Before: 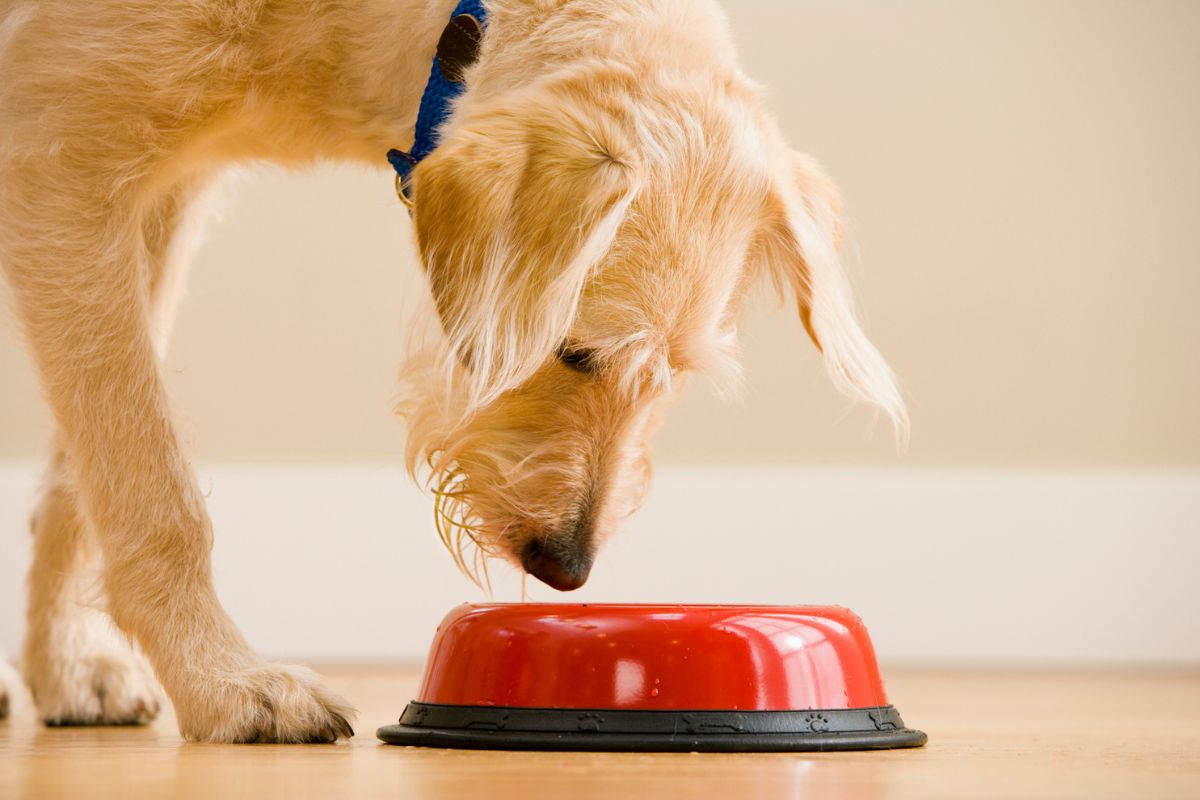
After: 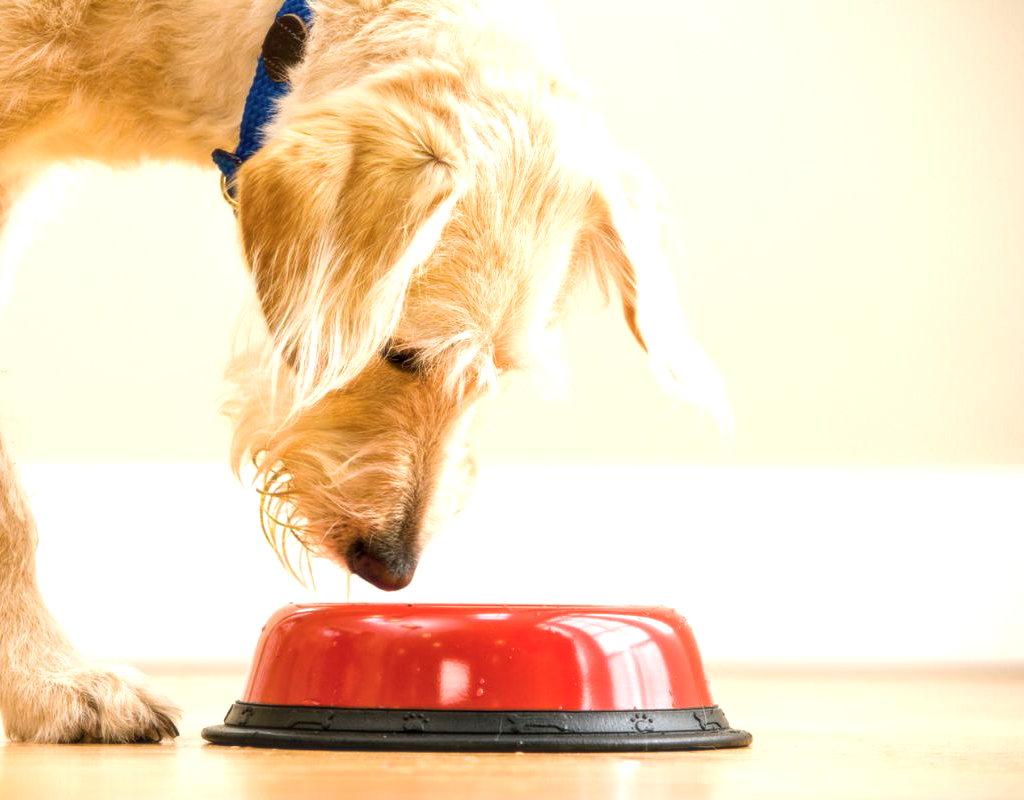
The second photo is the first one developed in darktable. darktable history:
crop and rotate: left 14.584%
soften: size 10%, saturation 50%, brightness 0.2 EV, mix 10%
local contrast: detail 130%
exposure: exposure 0.74 EV, compensate highlight preservation false
